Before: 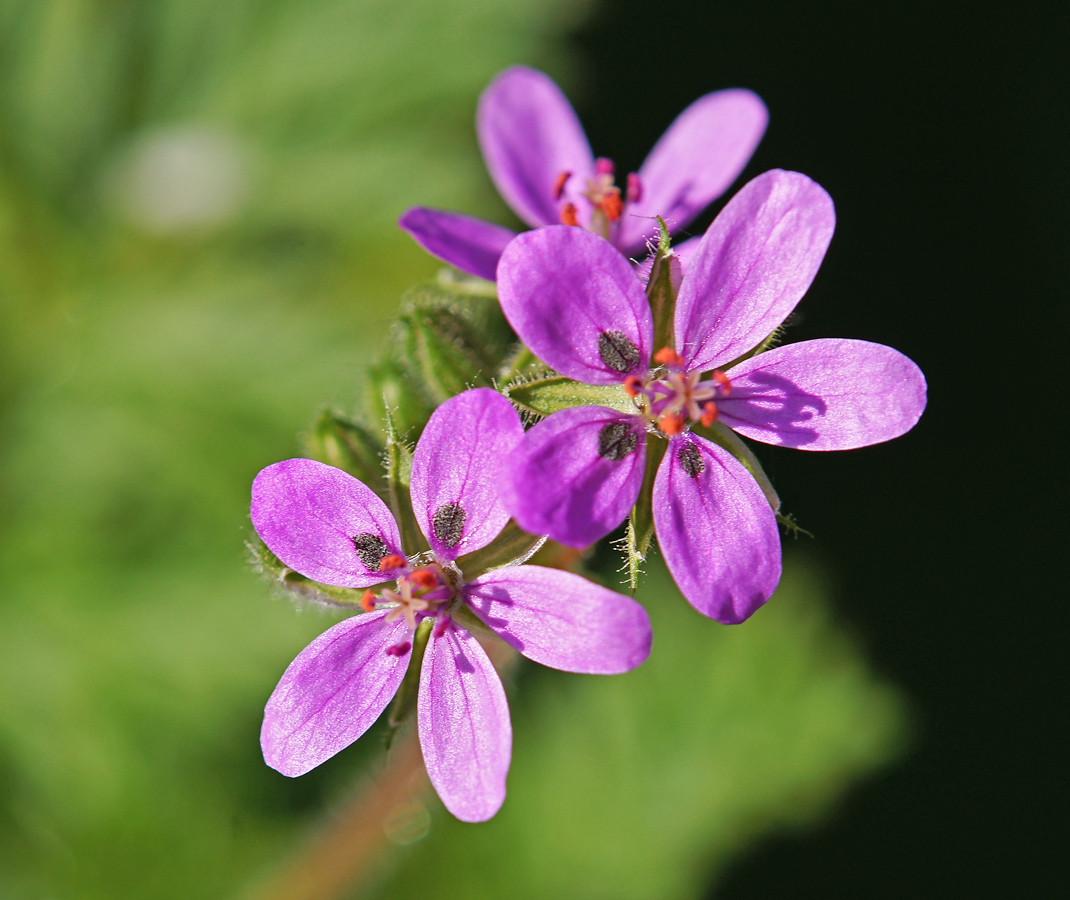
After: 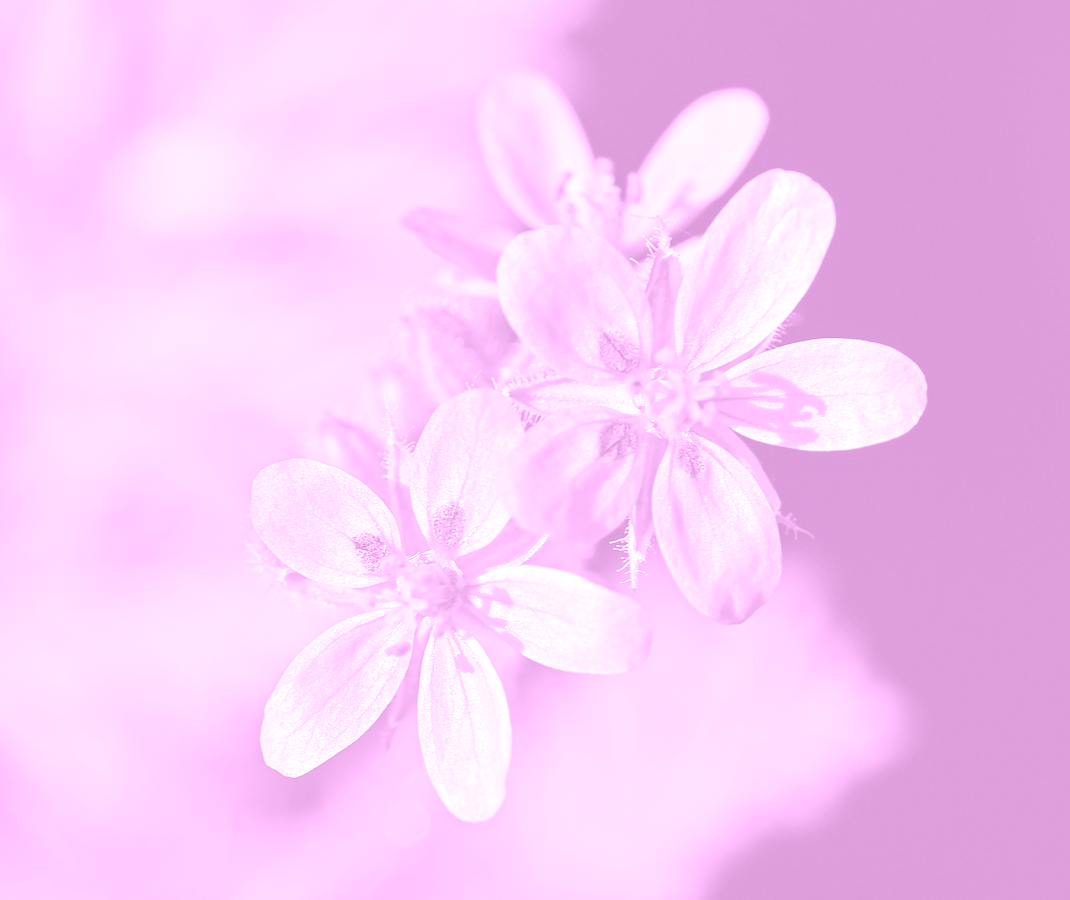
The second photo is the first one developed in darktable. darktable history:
colorize: hue 331.2°, saturation 75%, source mix 30.28%, lightness 70.52%, version 1
exposure: black level correction 0, exposure 1.5 EV, compensate highlight preservation false
